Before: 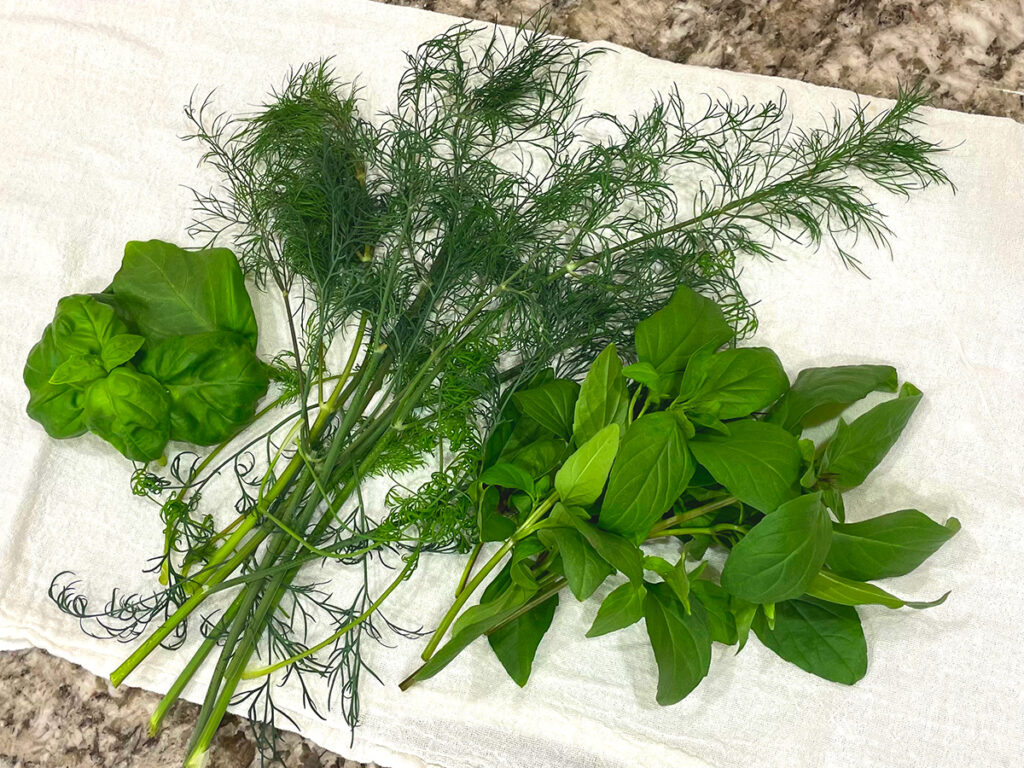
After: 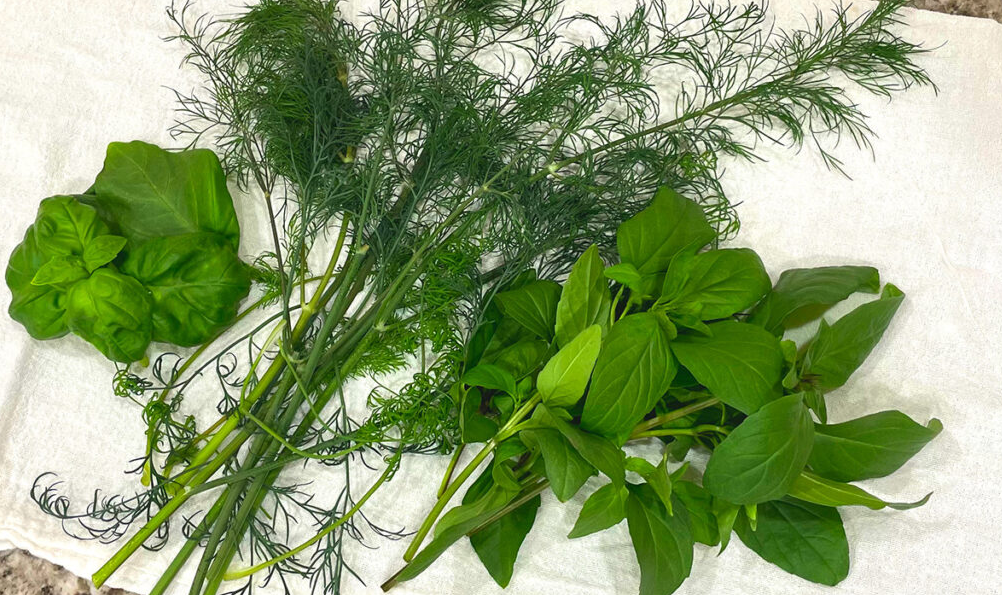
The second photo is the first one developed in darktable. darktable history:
exposure: compensate highlight preservation false
crop and rotate: left 1.81%, top 12.895%, right 0.275%, bottom 9.582%
